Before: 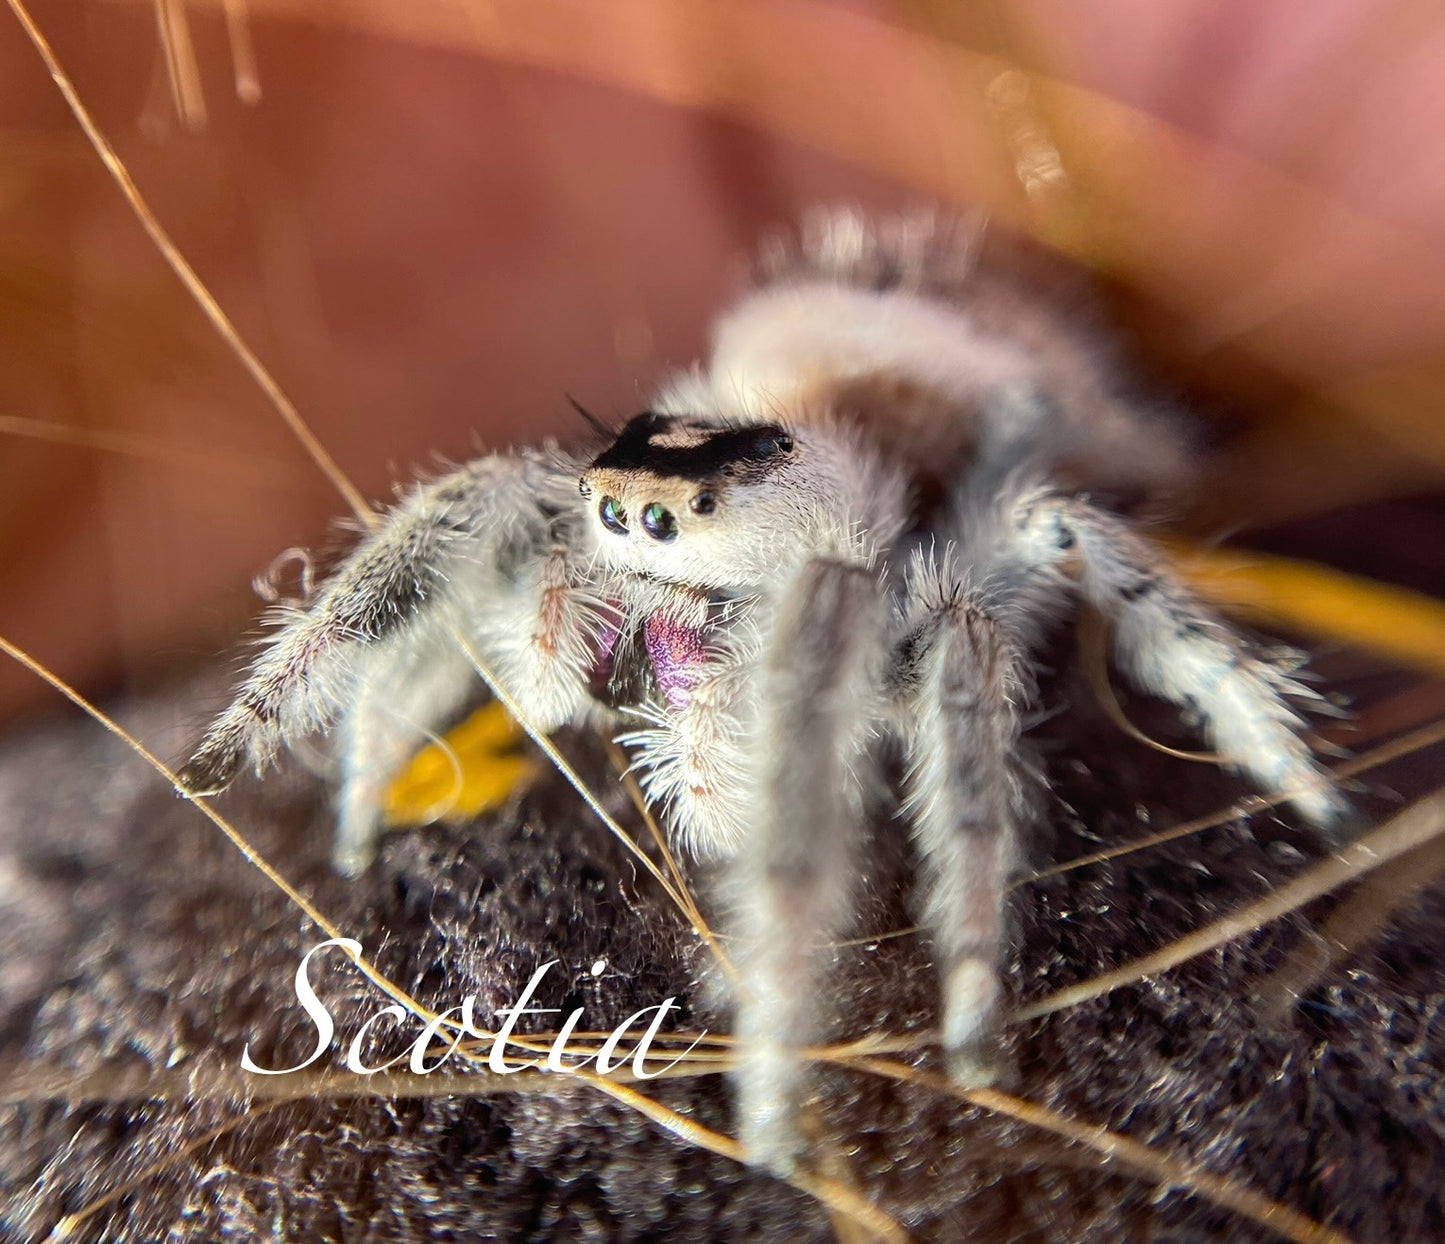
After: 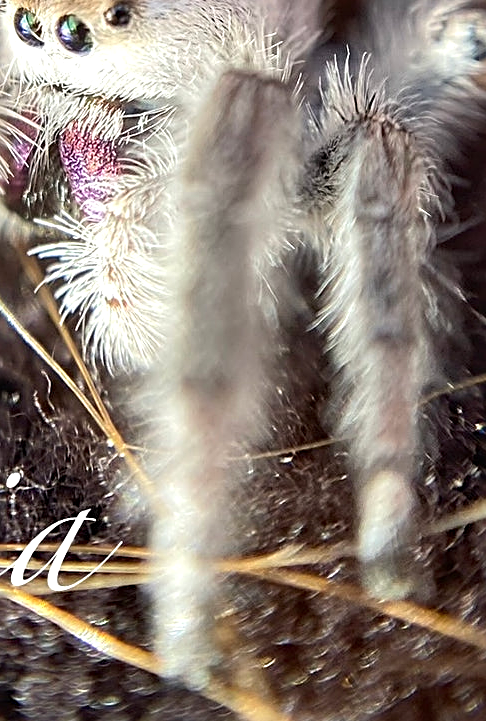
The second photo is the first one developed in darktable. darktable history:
sharpen: radius 2.553, amount 0.646
exposure: exposure 0.242 EV, compensate highlight preservation false
crop: left 40.486%, top 39.299%, right 25.817%, bottom 2.735%
